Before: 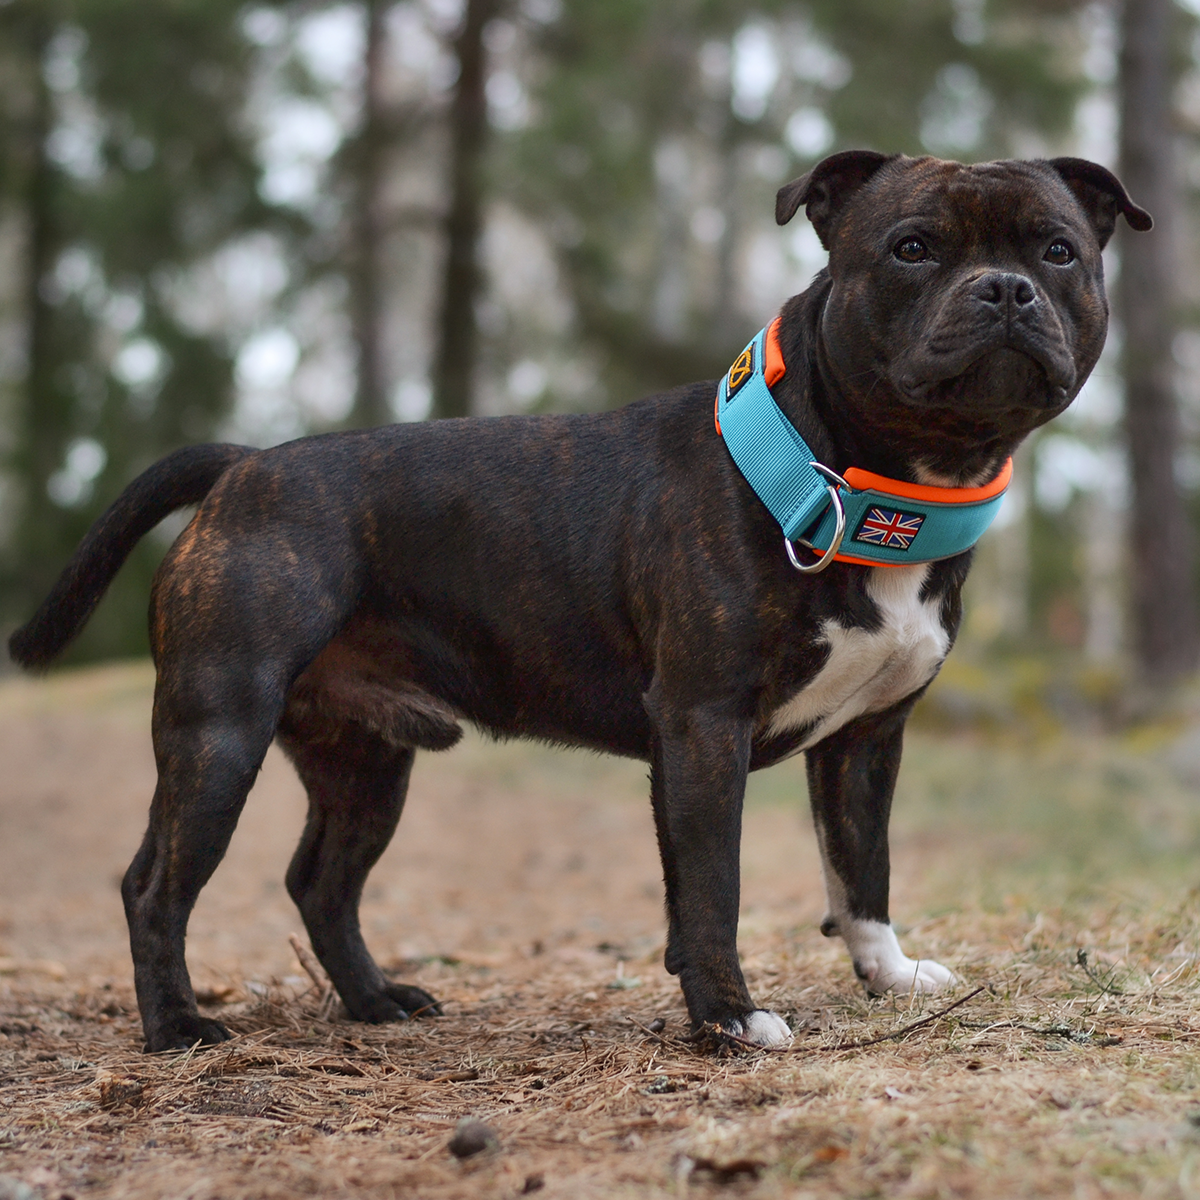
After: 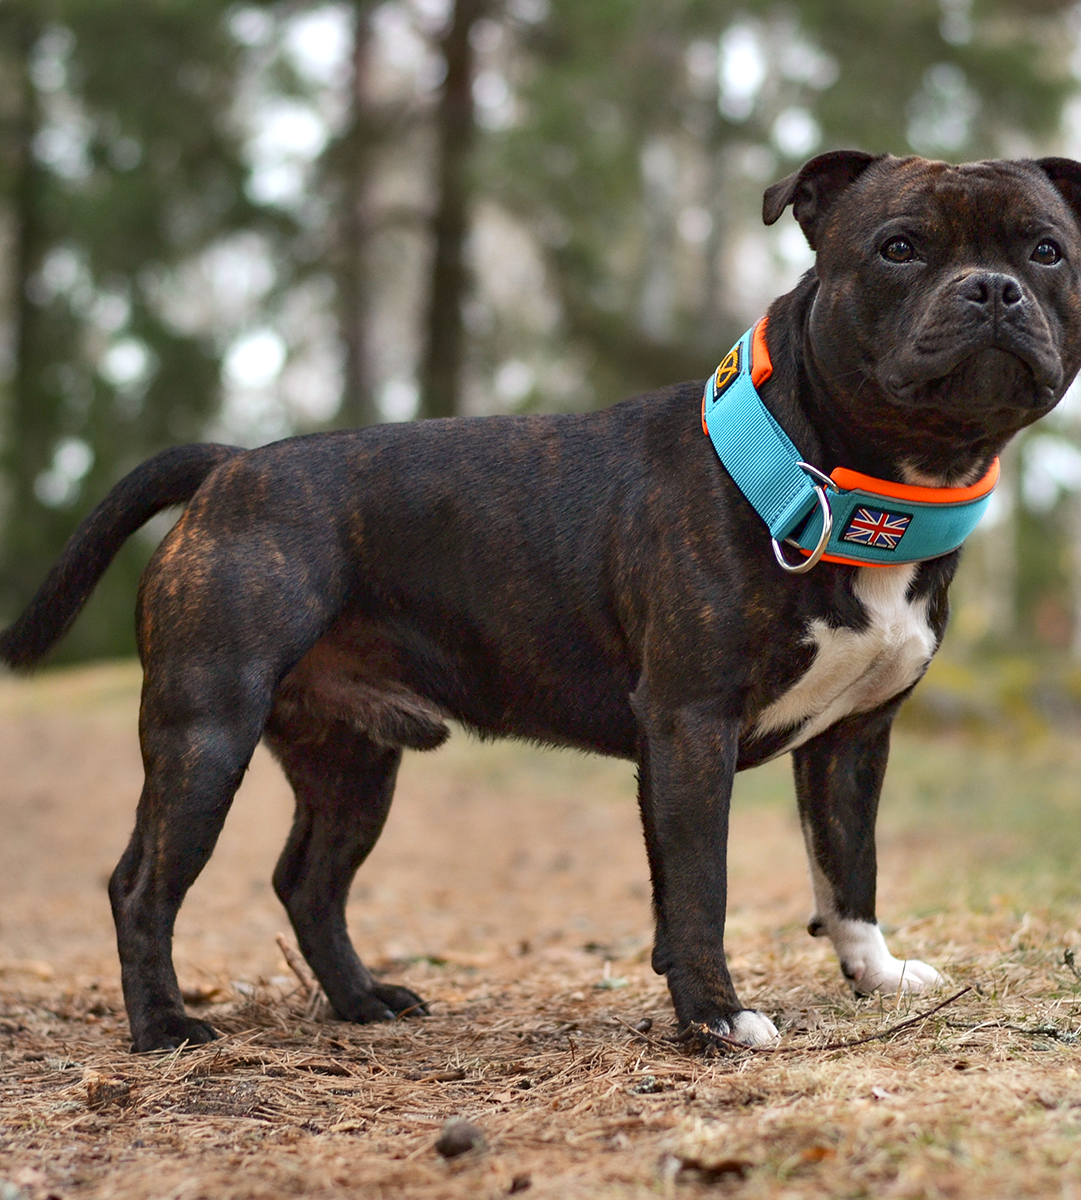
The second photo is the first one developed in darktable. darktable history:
exposure: exposure 0.4 EV, compensate highlight preservation false
crop and rotate: left 1.088%, right 8.807%
haze removal: compatibility mode true, adaptive false
color correction: highlights b* 3
